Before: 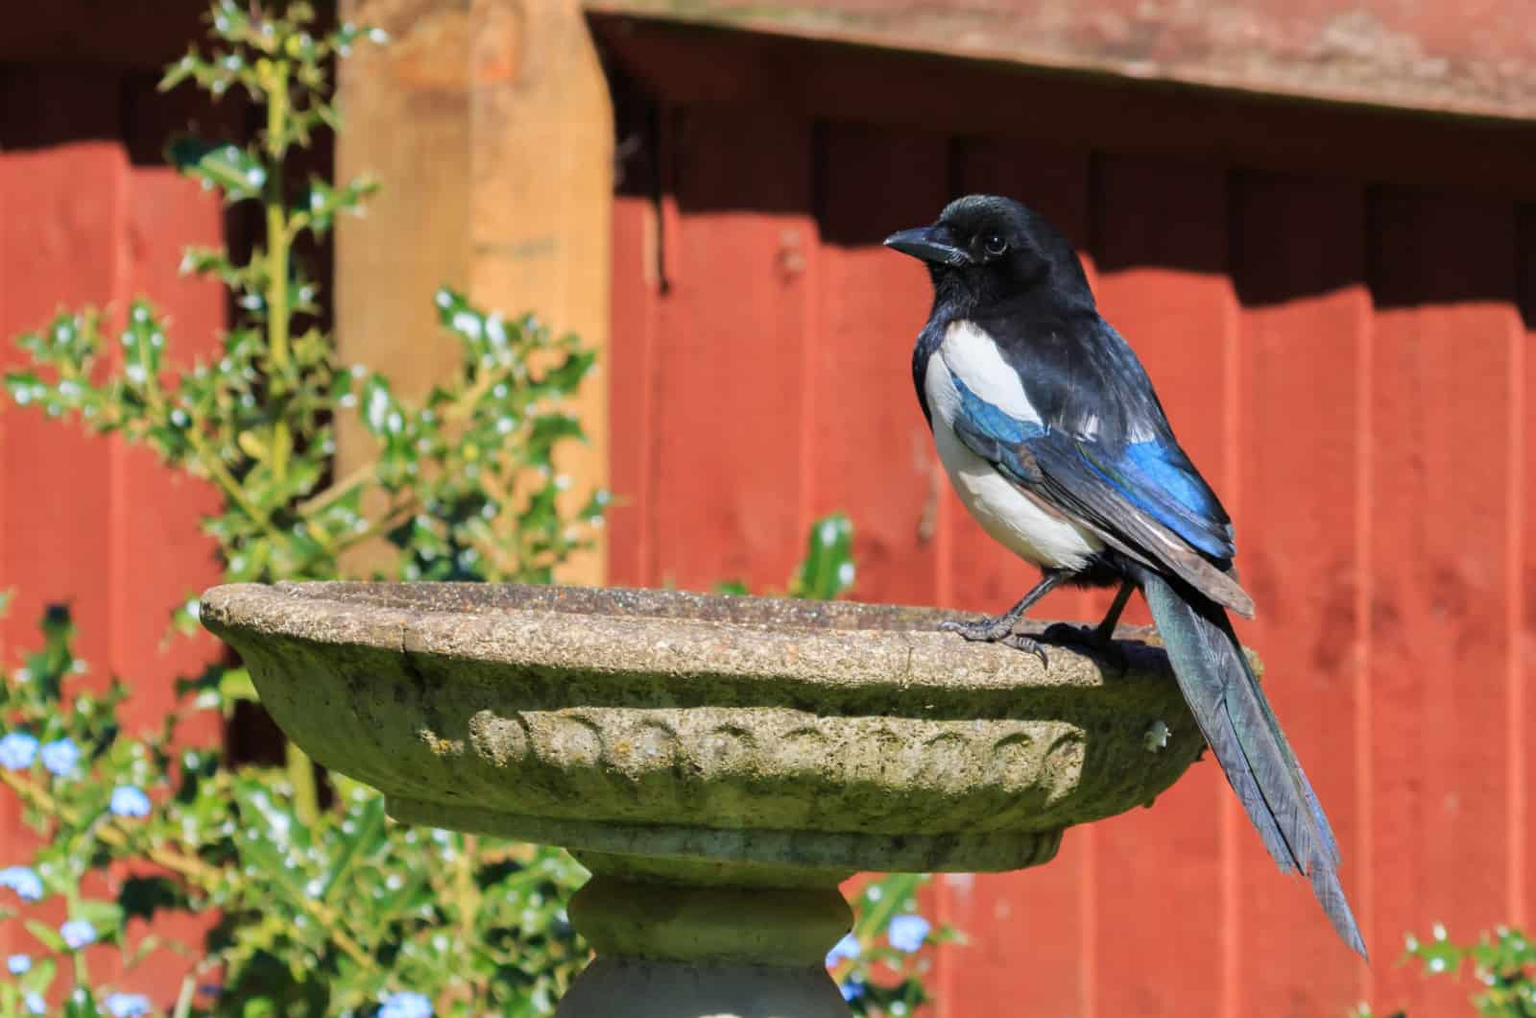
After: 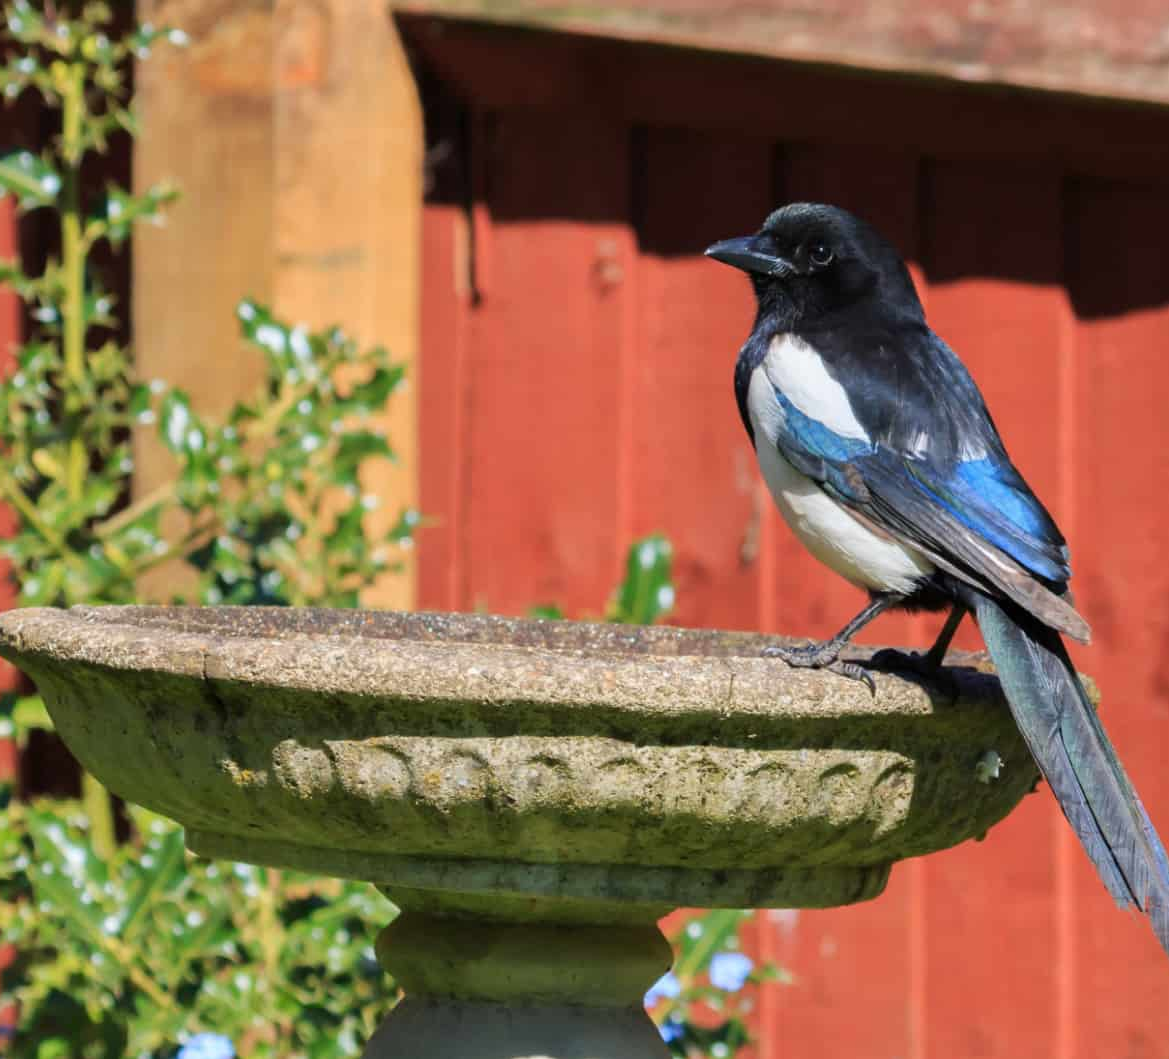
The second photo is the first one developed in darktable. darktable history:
crop: left 13.533%, top 0%, right 13.398%
levels: levels [0, 0.499, 1]
